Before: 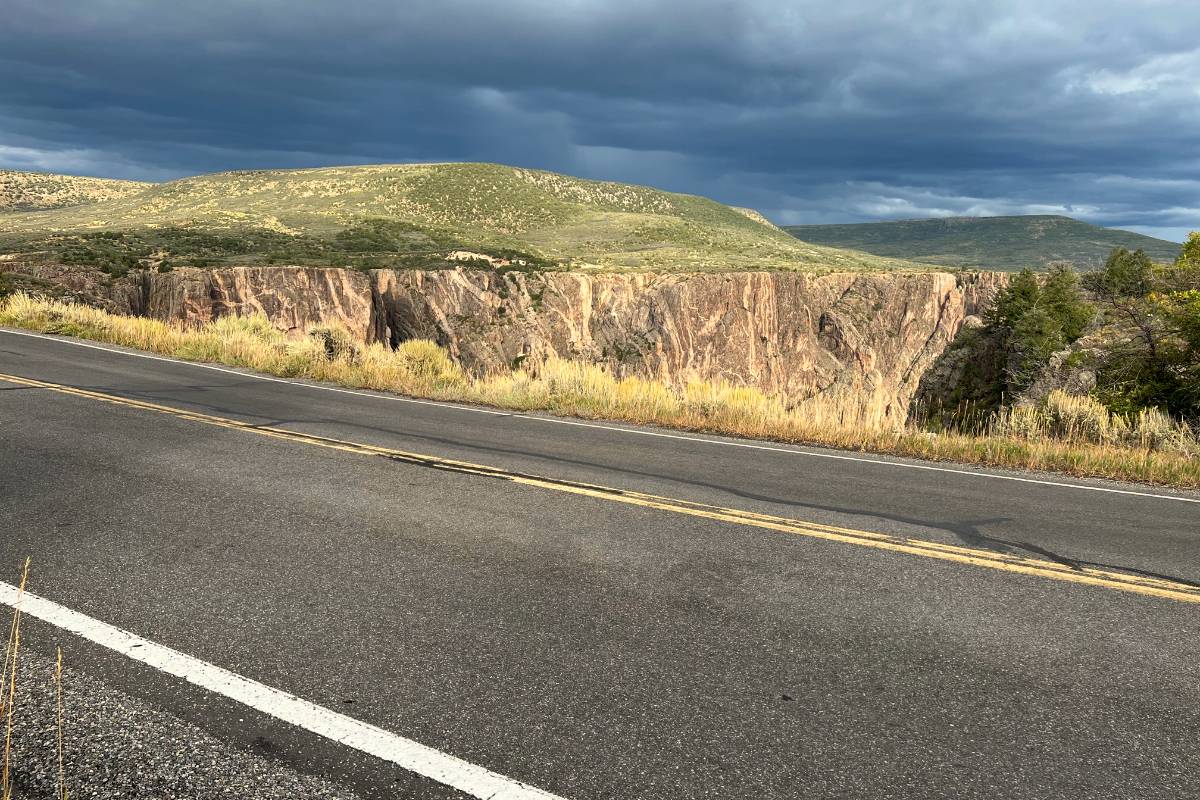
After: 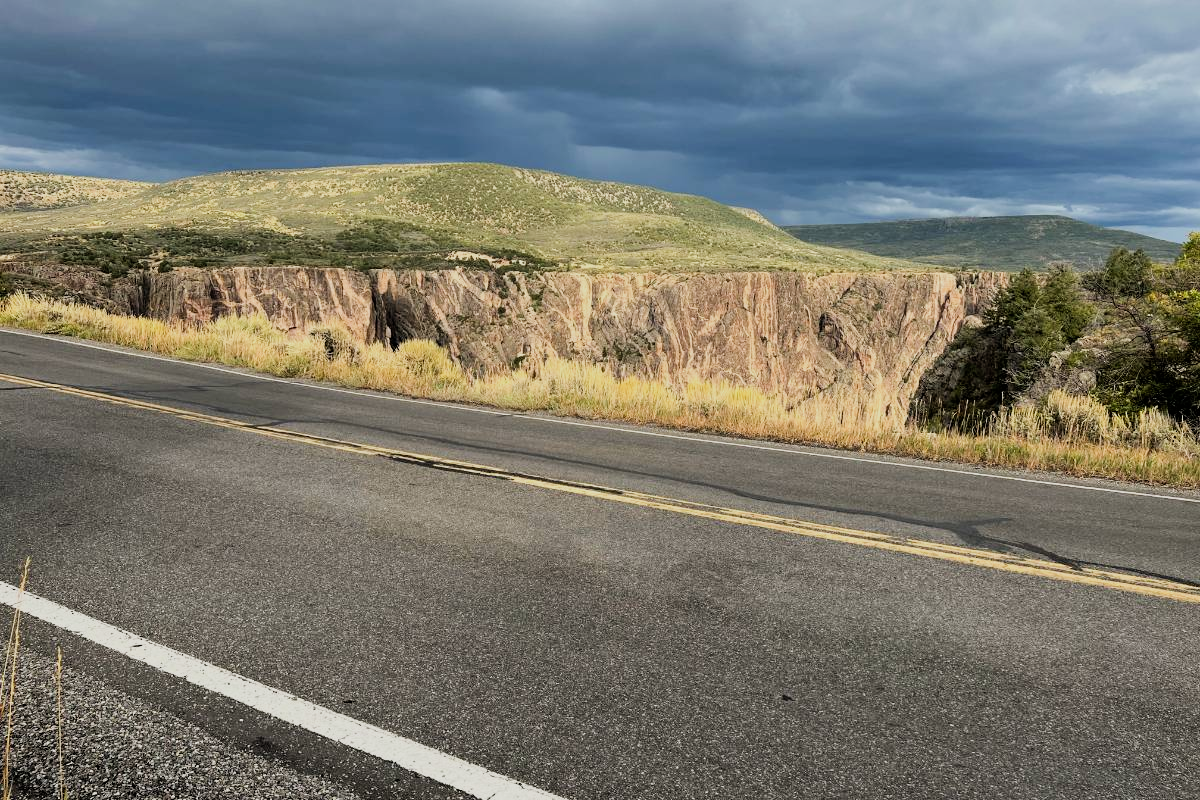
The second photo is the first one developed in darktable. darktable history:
filmic rgb: black relative exposure -7.65 EV, white relative exposure 4.56 EV, hardness 3.61, contrast 1.115
shadows and highlights: shadows 13.16, white point adjustment 1.2, soften with gaussian
